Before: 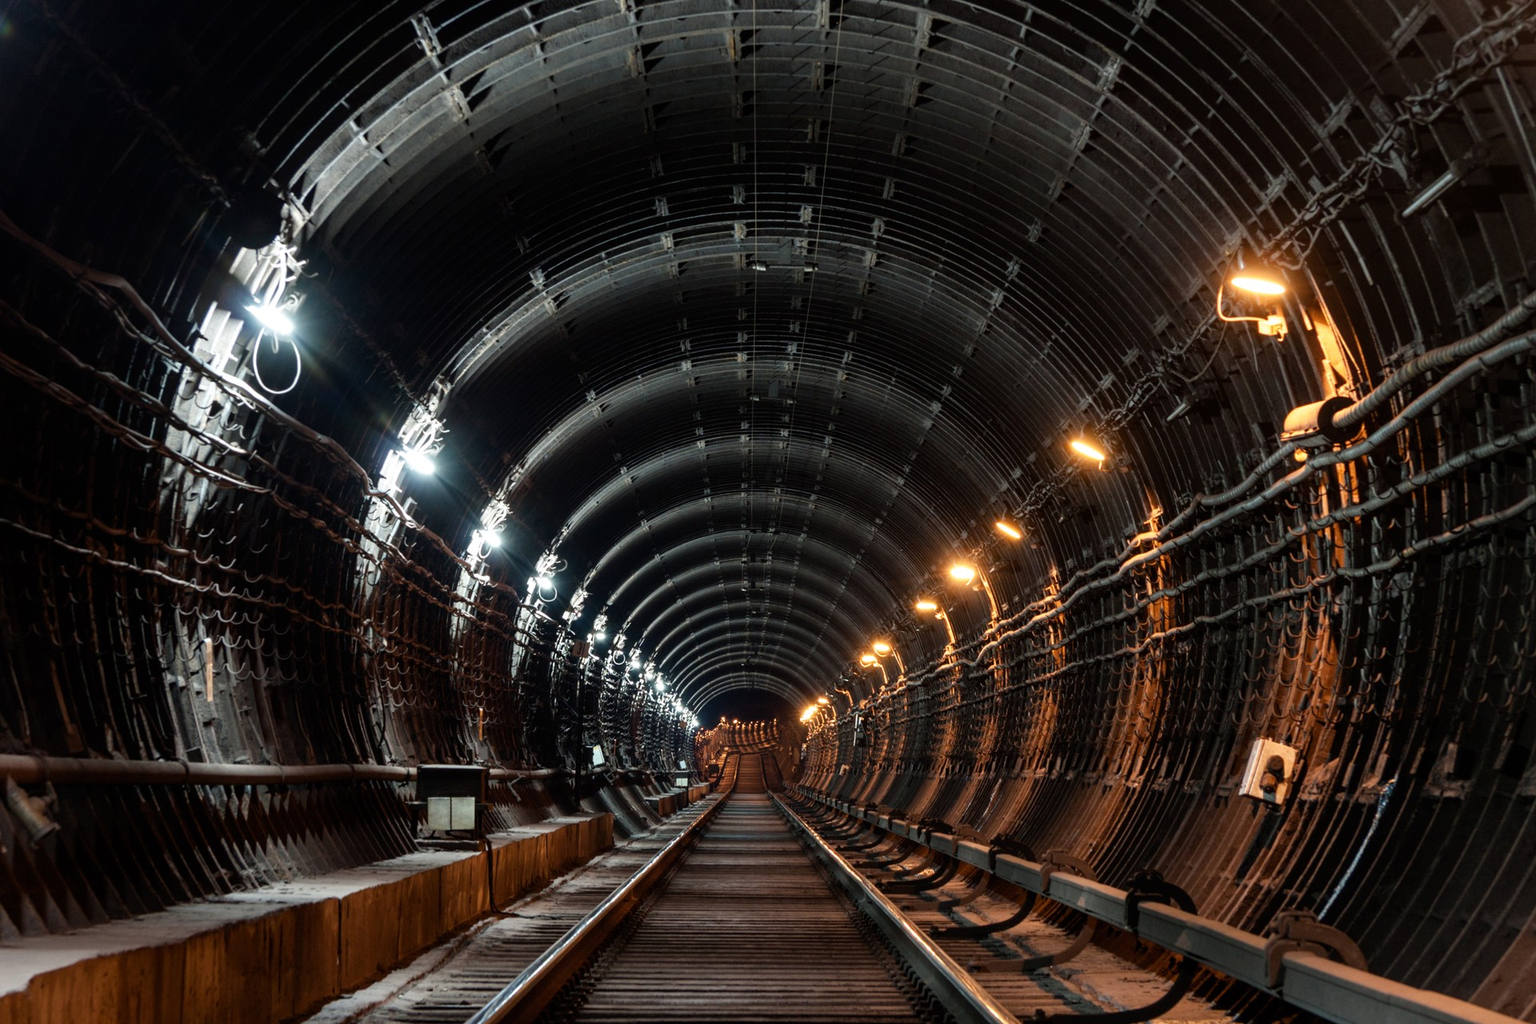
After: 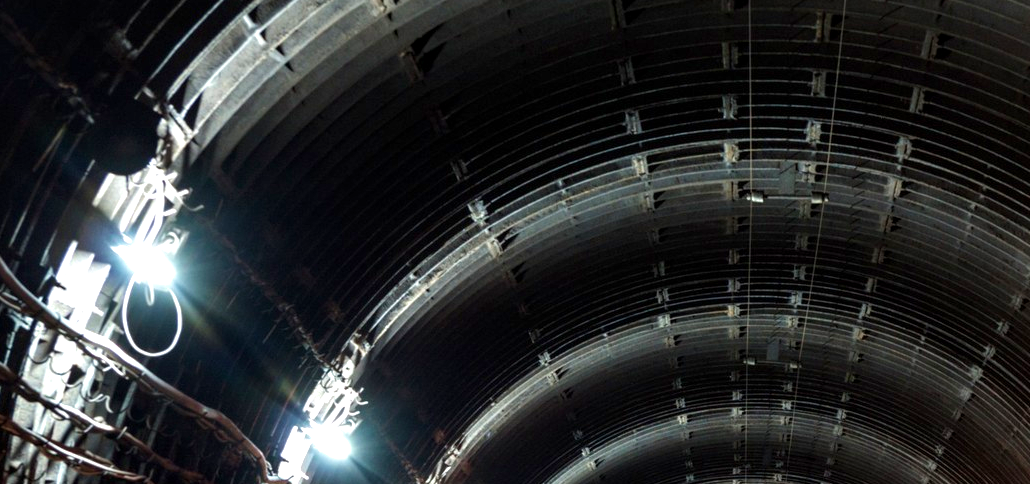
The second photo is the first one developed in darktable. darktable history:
exposure: exposure 0.6 EV, compensate highlight preservation false
local contrast: highlights 100%, shadows 100%, detail 120%, midtone range 0.2
crop: left 10.121%, top 10.631%, right 36.218%, bottom 51.526%
velvia: strength 27%
